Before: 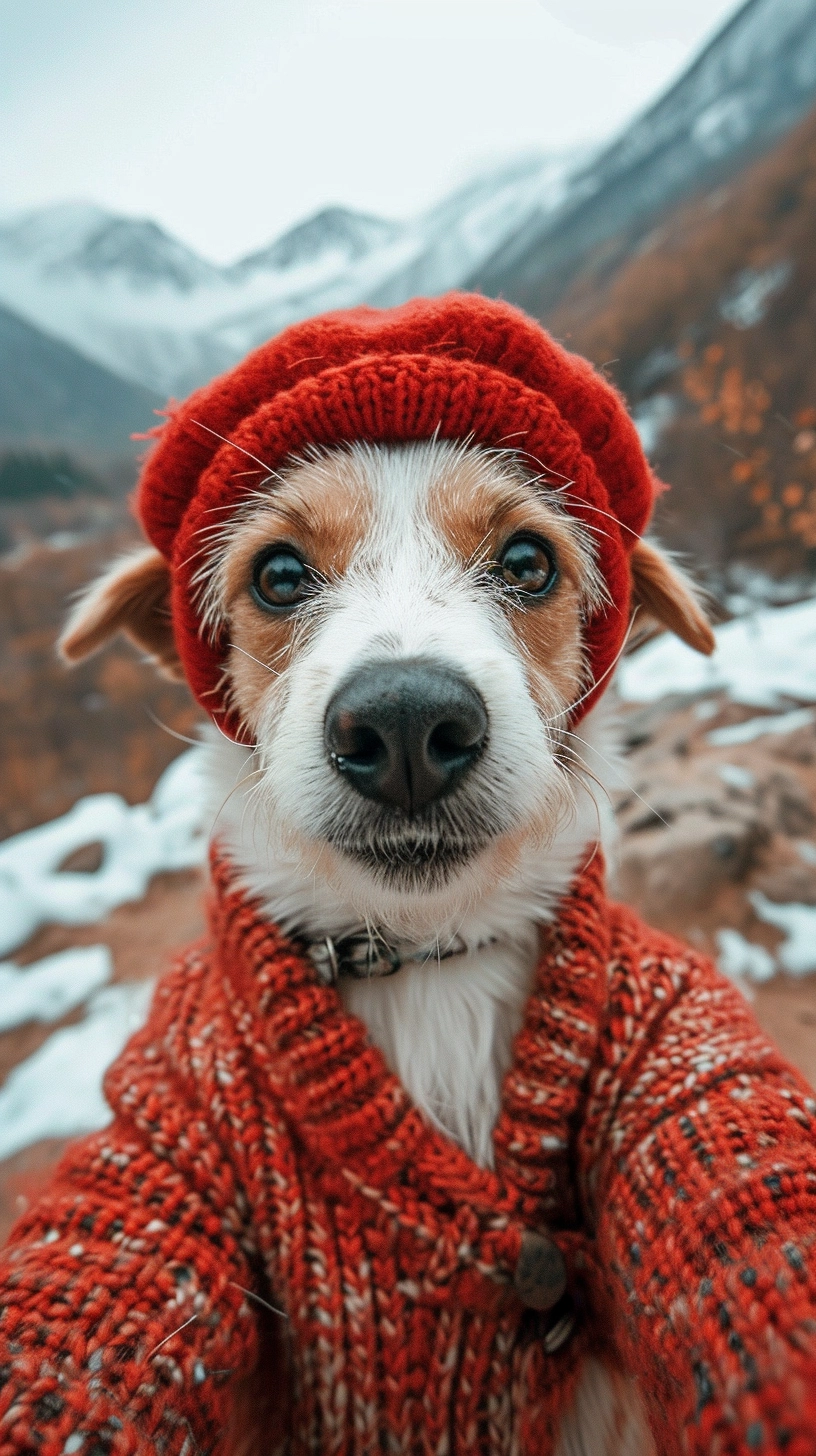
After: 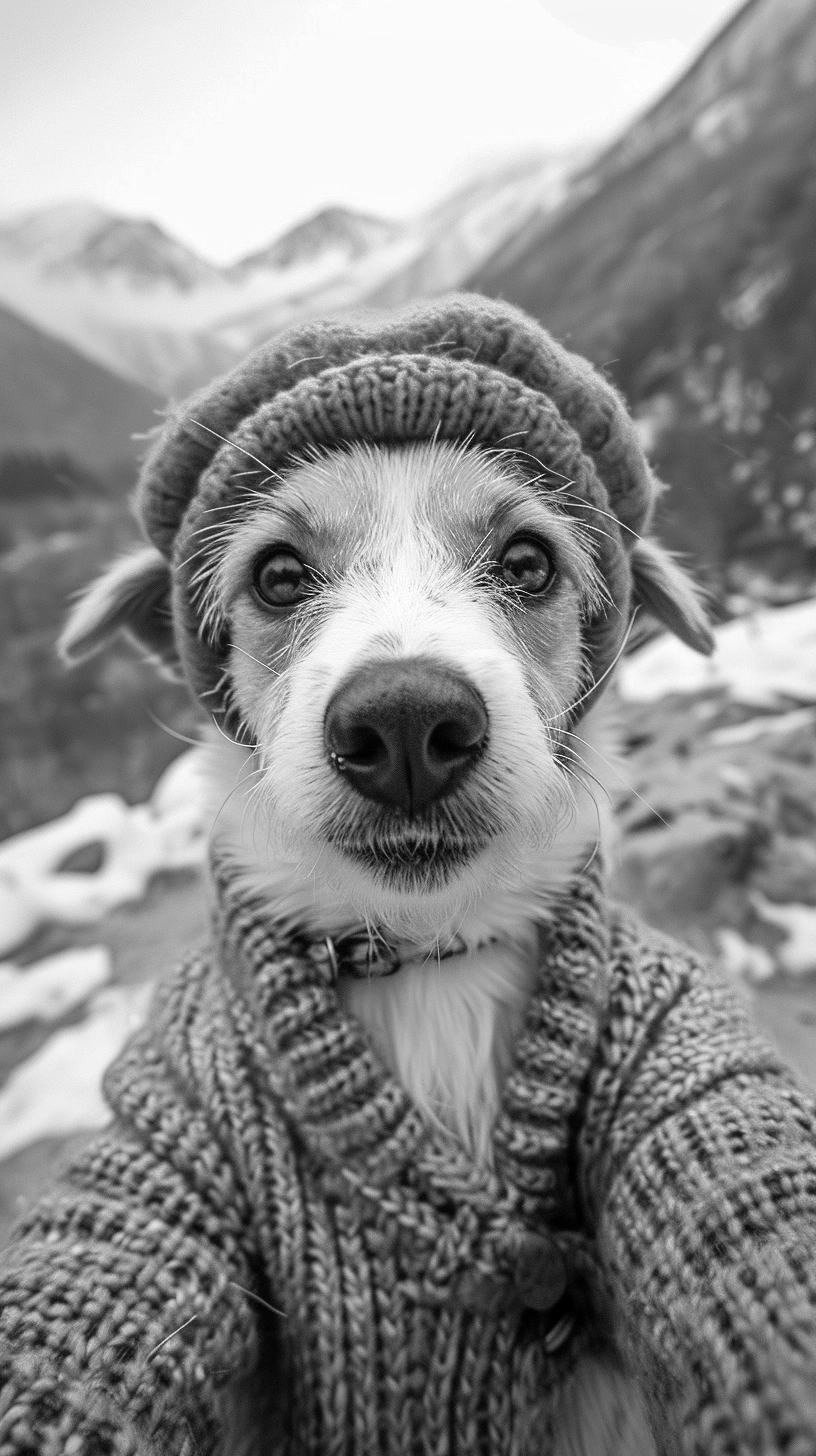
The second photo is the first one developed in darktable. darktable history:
color zones: curves: ch0 [(0.004, 0.588) (0.116, 0.636) (0.259, 0.476) (0.423, 0.464) (0.75, 0.5)]; ch1 [(0, 0) (0.143, 0) (0.286, 0) (0.429, 0) (0.571, 0) (0.714, 0) (0.857, 0)]
white balance: red 1.042, blue 1.17
